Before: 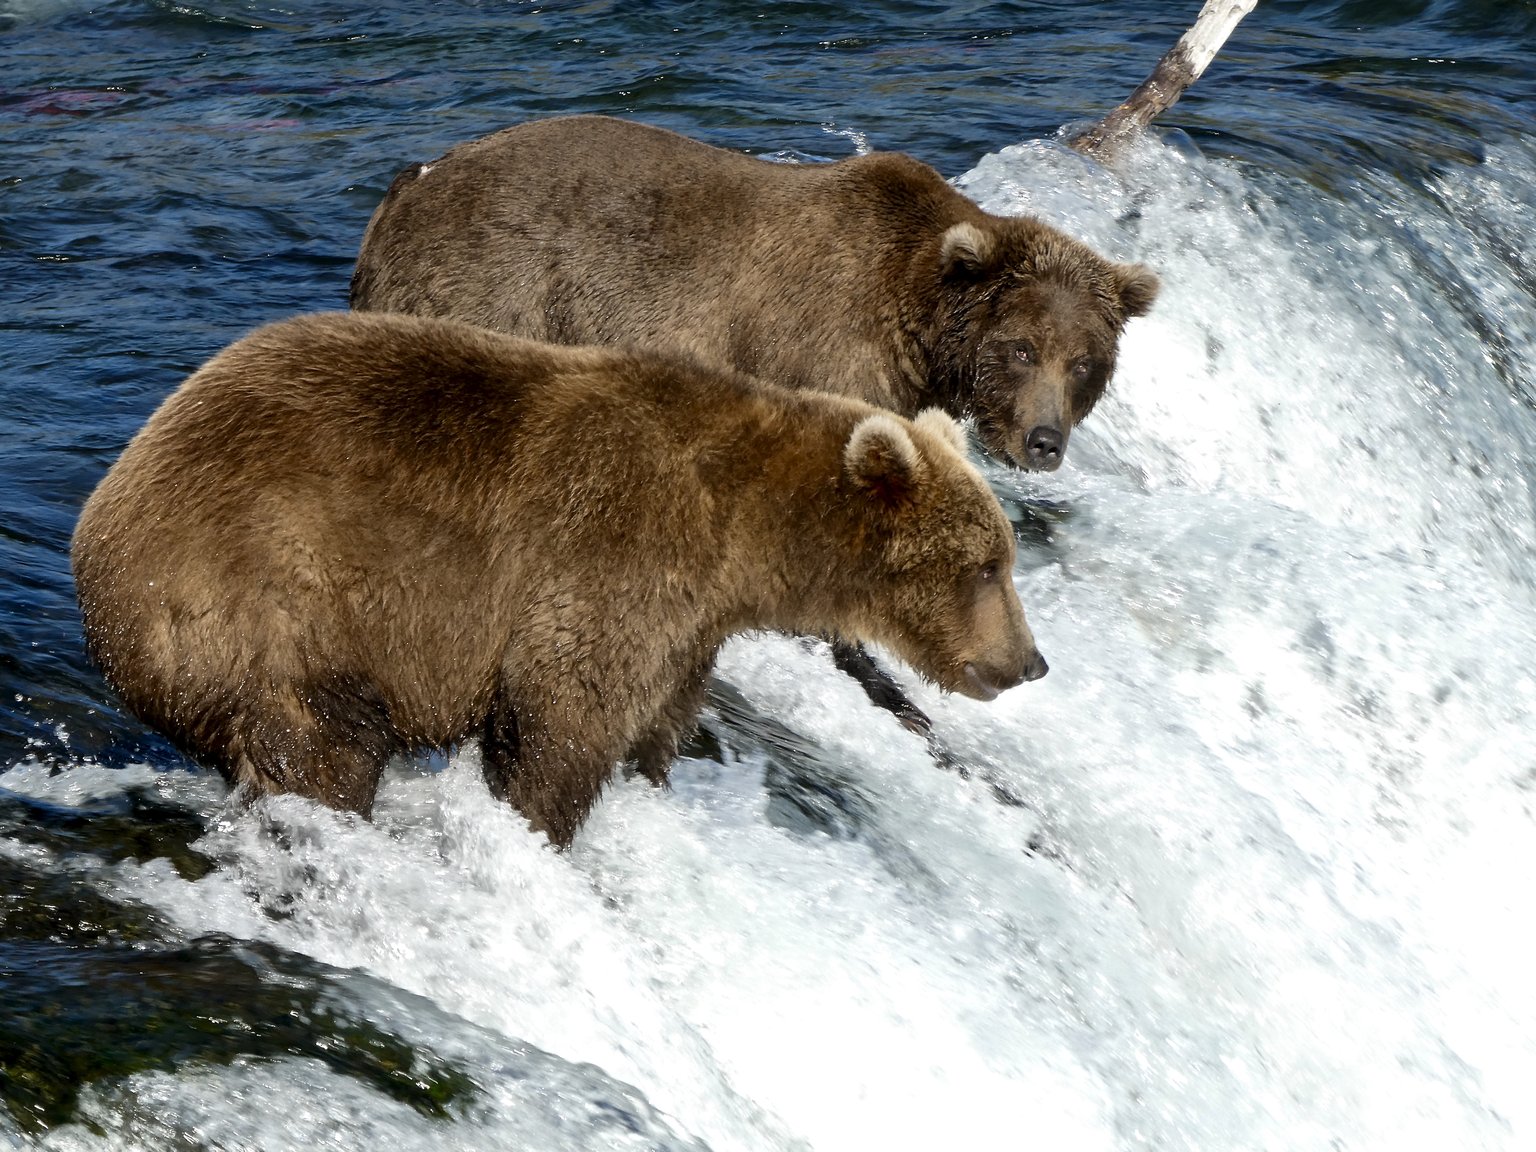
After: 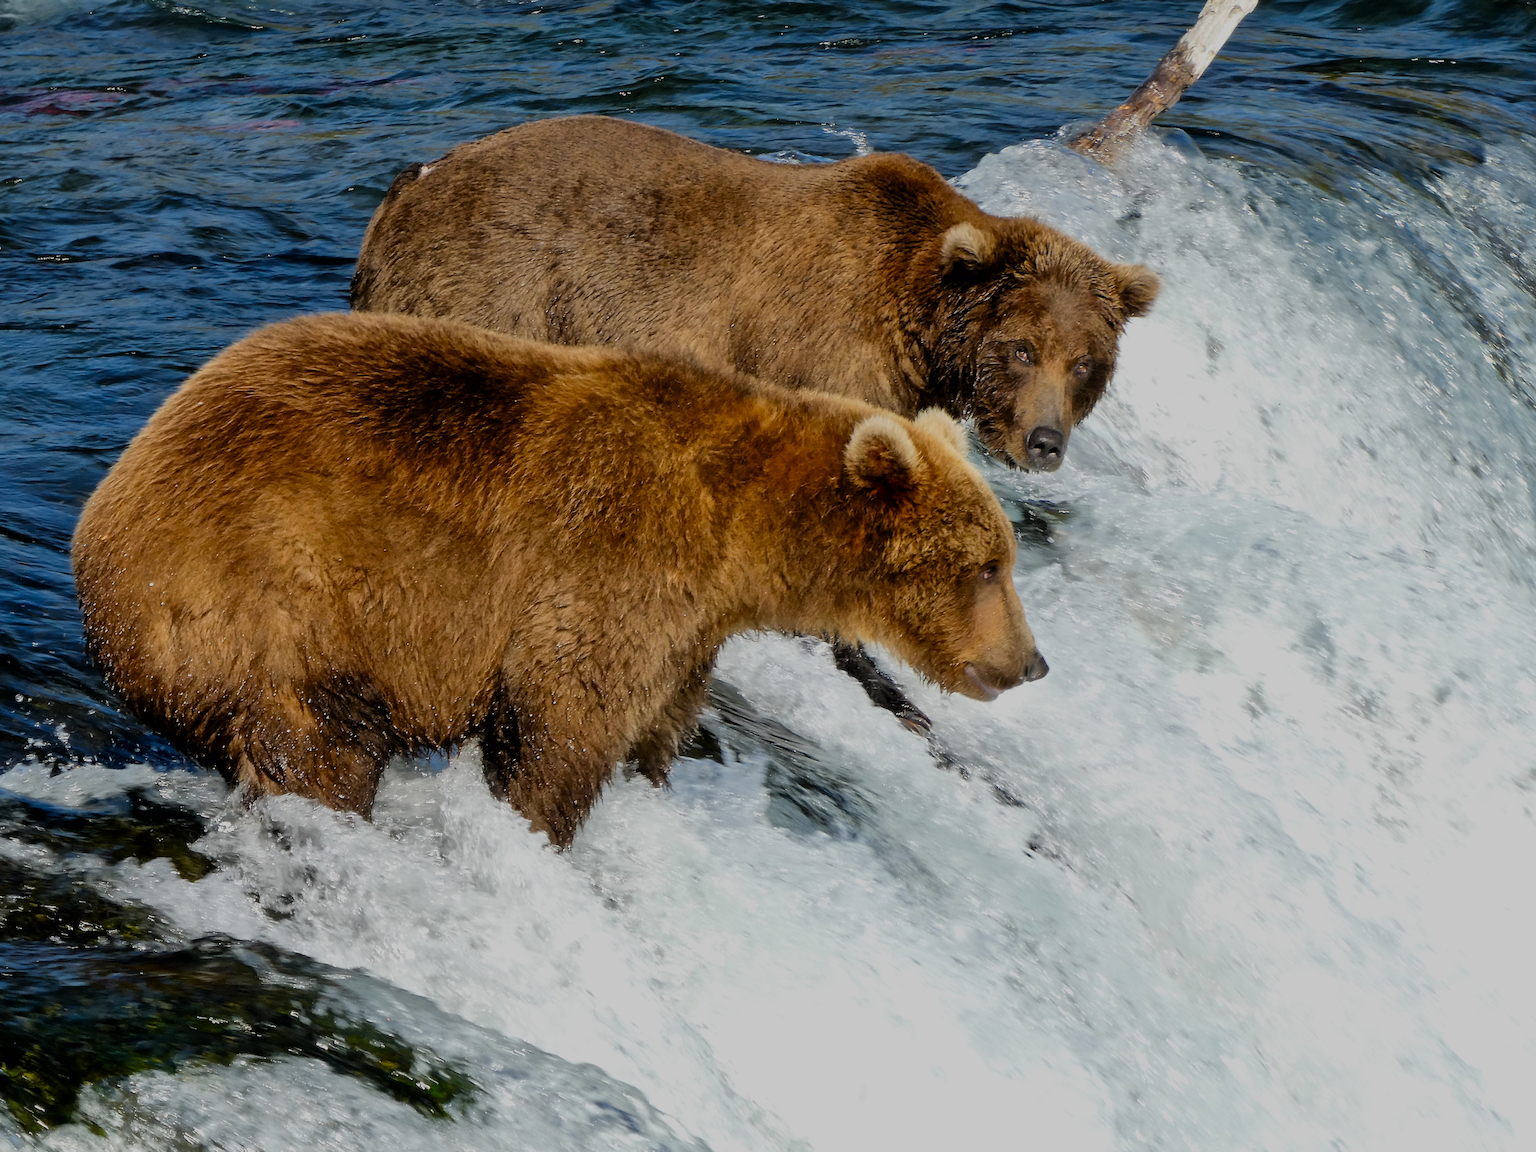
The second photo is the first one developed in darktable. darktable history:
color zones: curves: ch0 [(0.224, 0.526) (0.75, 0.5)]; ch1 [(0.055, 0.526) (0.224, 0.761) (0.377, 0.526) (0.75, 0.5)]
filmic rgb: black relative exposure -7.65 EV, white relative exposure 4.56 EV, hardness 3.61, color science v6 (2022)
tone equalizer: -8 EV 0.25 EV, -7 EV 0.417 EV, -6 EV 0.417 EV, -5 EV 0.25 EV, -3 EV -0.25 EV, -2 EV -0.417 EV, -1 EV -0.417 EV, +0 EV -0.25 EV, edges refinement/feathering 500, mask exposure compensation -1.57 EV, preserve details guided filter
